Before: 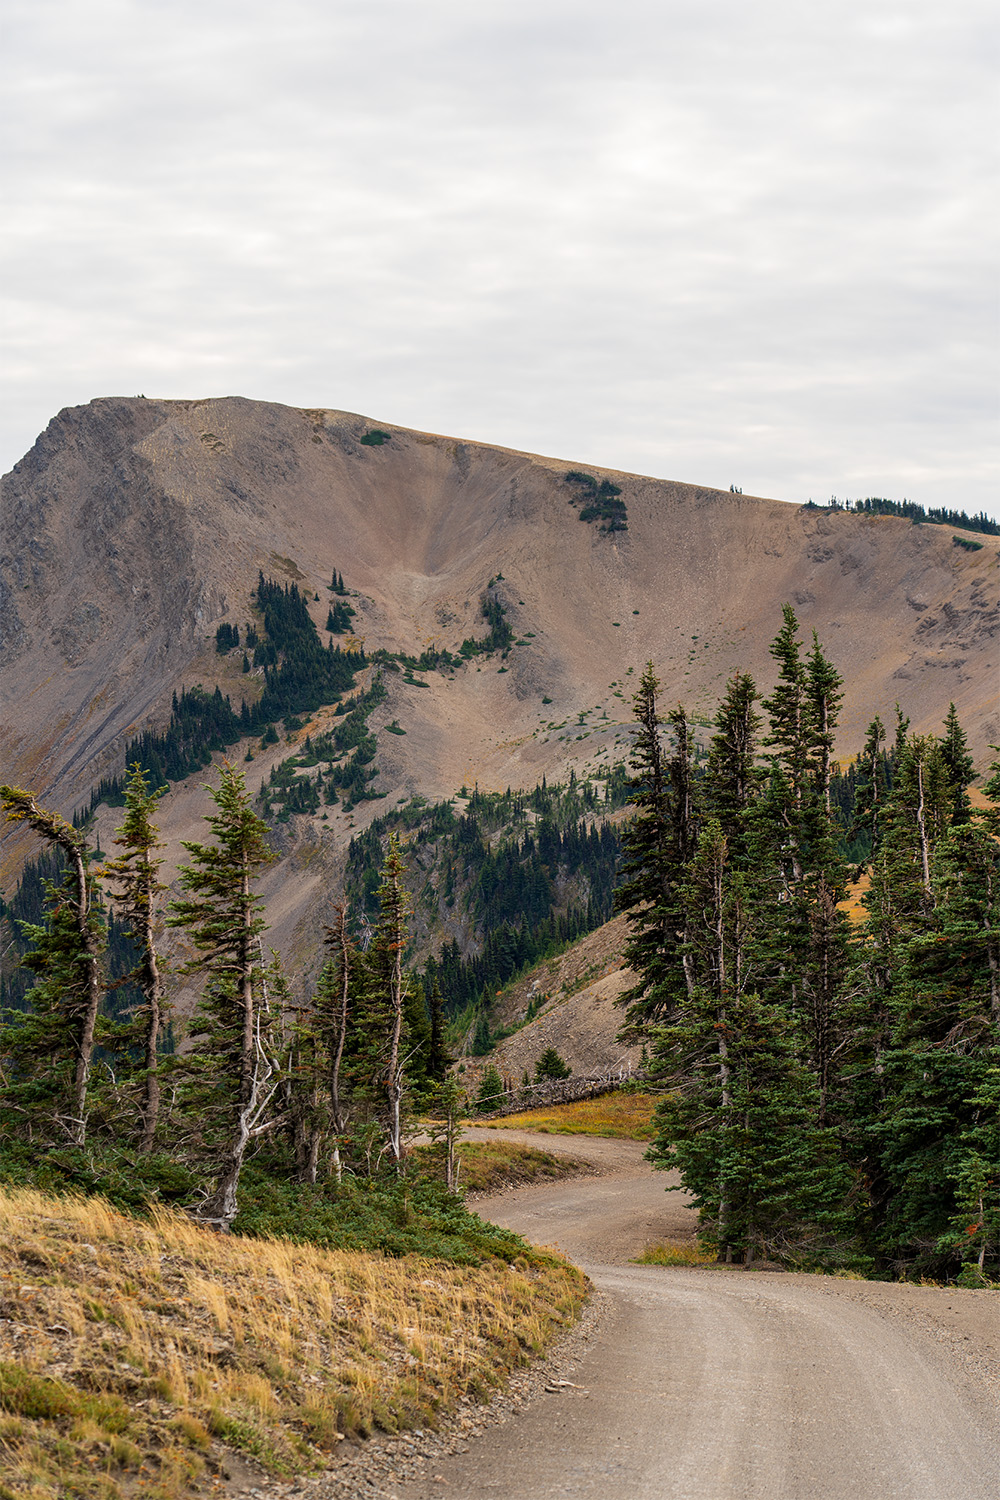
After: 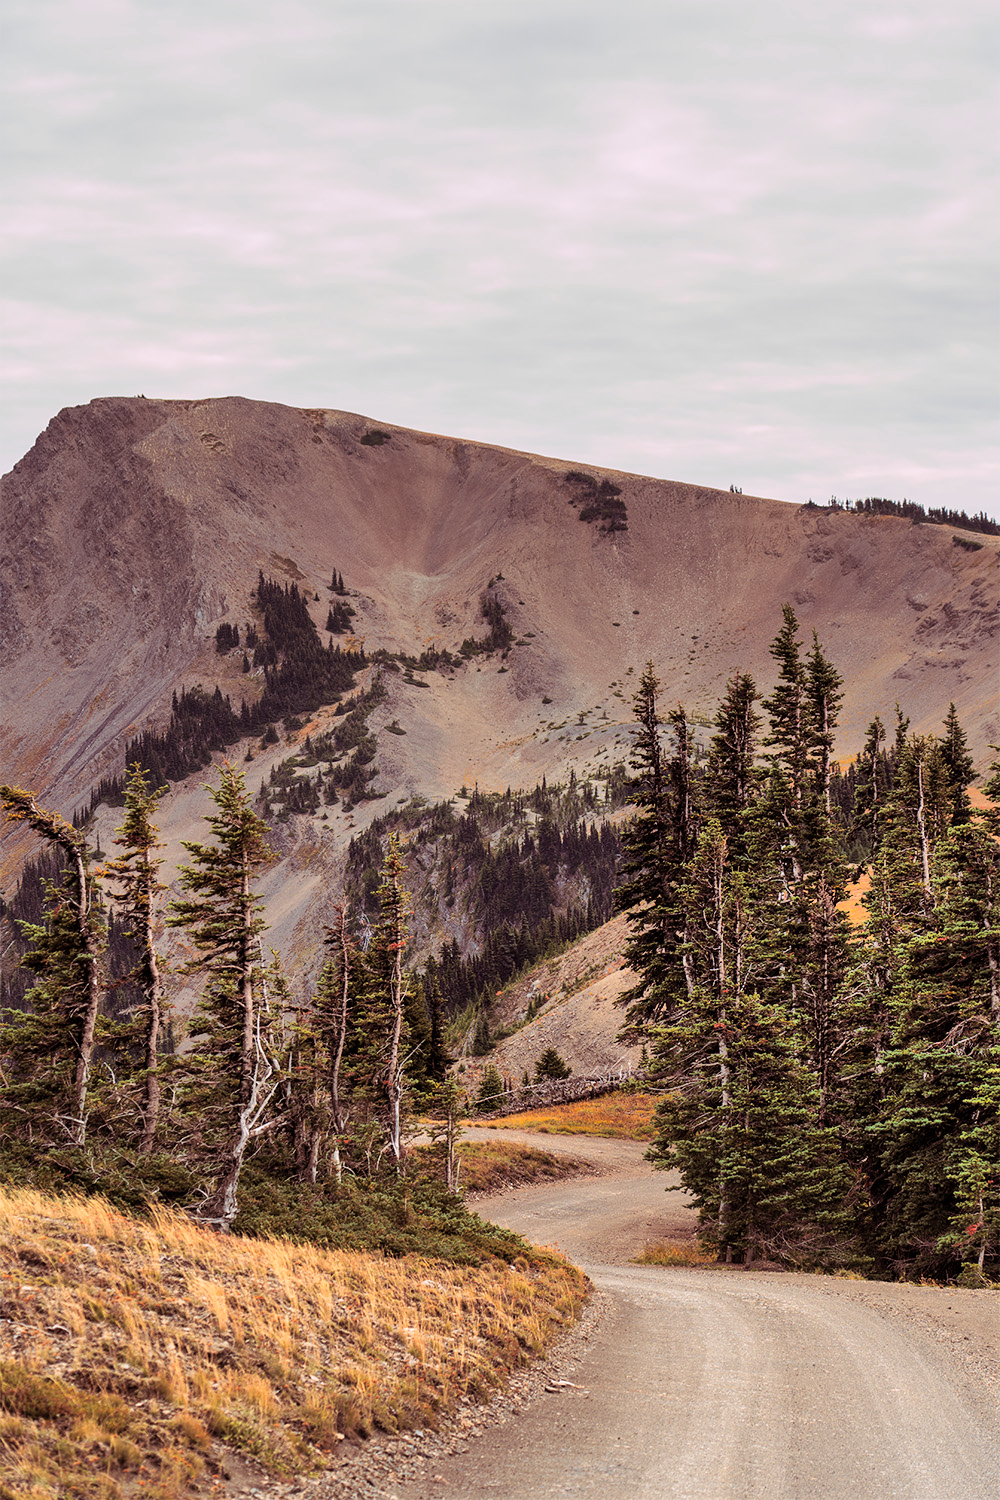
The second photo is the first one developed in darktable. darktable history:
graduated density: on, module defaults
shadows and highlights: radius 110.86, shadows 51.09, white point adjustment 9.16, highlights -4.17, highlights color adjustment 32.2%, soften with gaussian
split-toning: highlights › hue 298.8°, highlights › saturation 0.73, compress 41.76%
color zones: curves: ch1 [(0.235, 0.558) (0.75, 0.5)]; ch2 [(0.25, 0.462) (0.749, 0.457)], mix 25.94%
